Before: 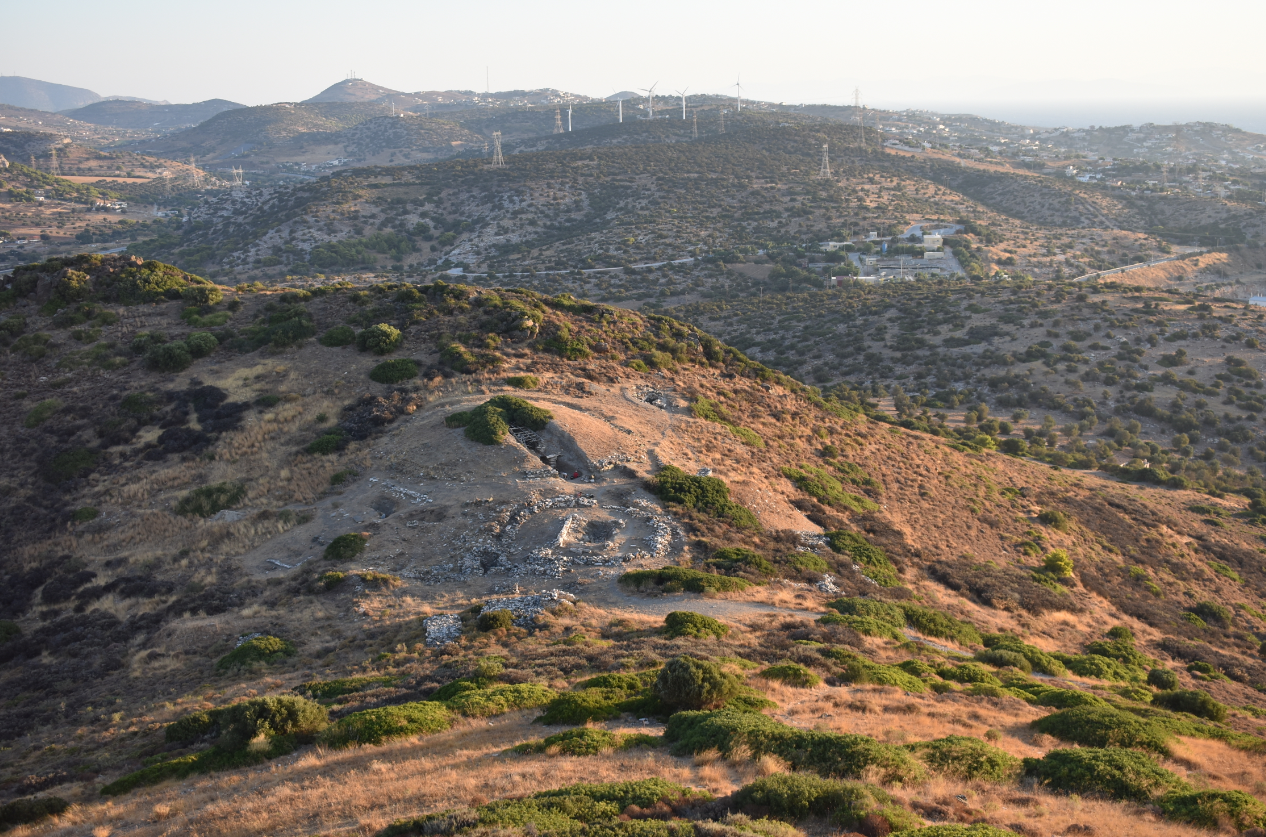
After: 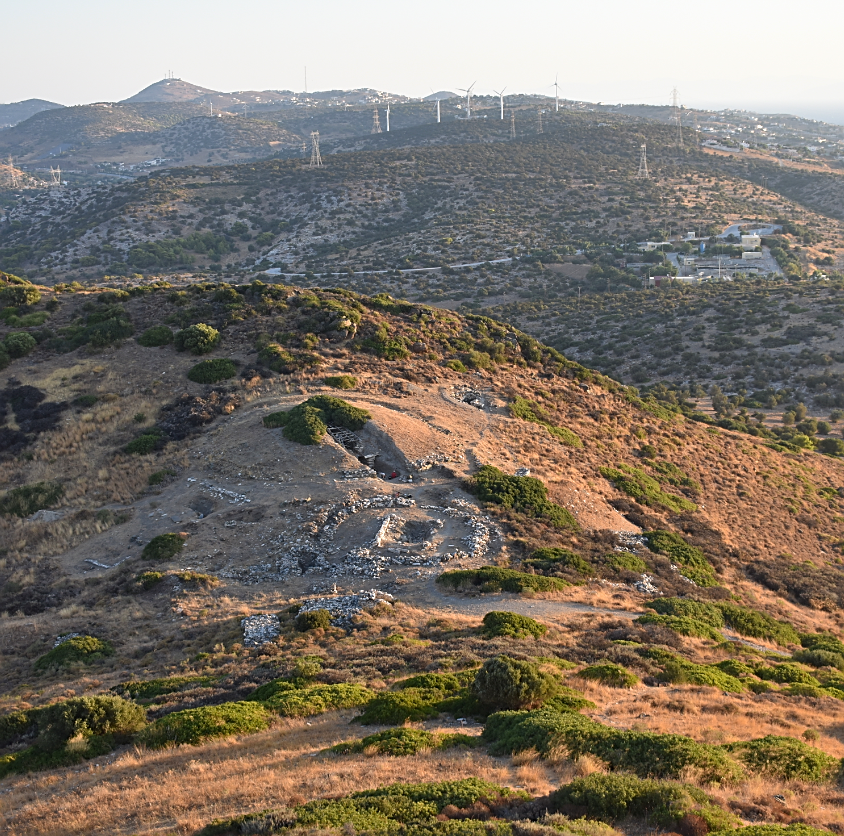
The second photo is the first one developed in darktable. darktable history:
sharpen: on, module defaults
color balance rgb: linear chroma grading › global chroma 0.452%, perceptual saturation grading › global saturation 0.538%, global vibrance 20%
crop and rotate: left 14.388%, right 18.925%
